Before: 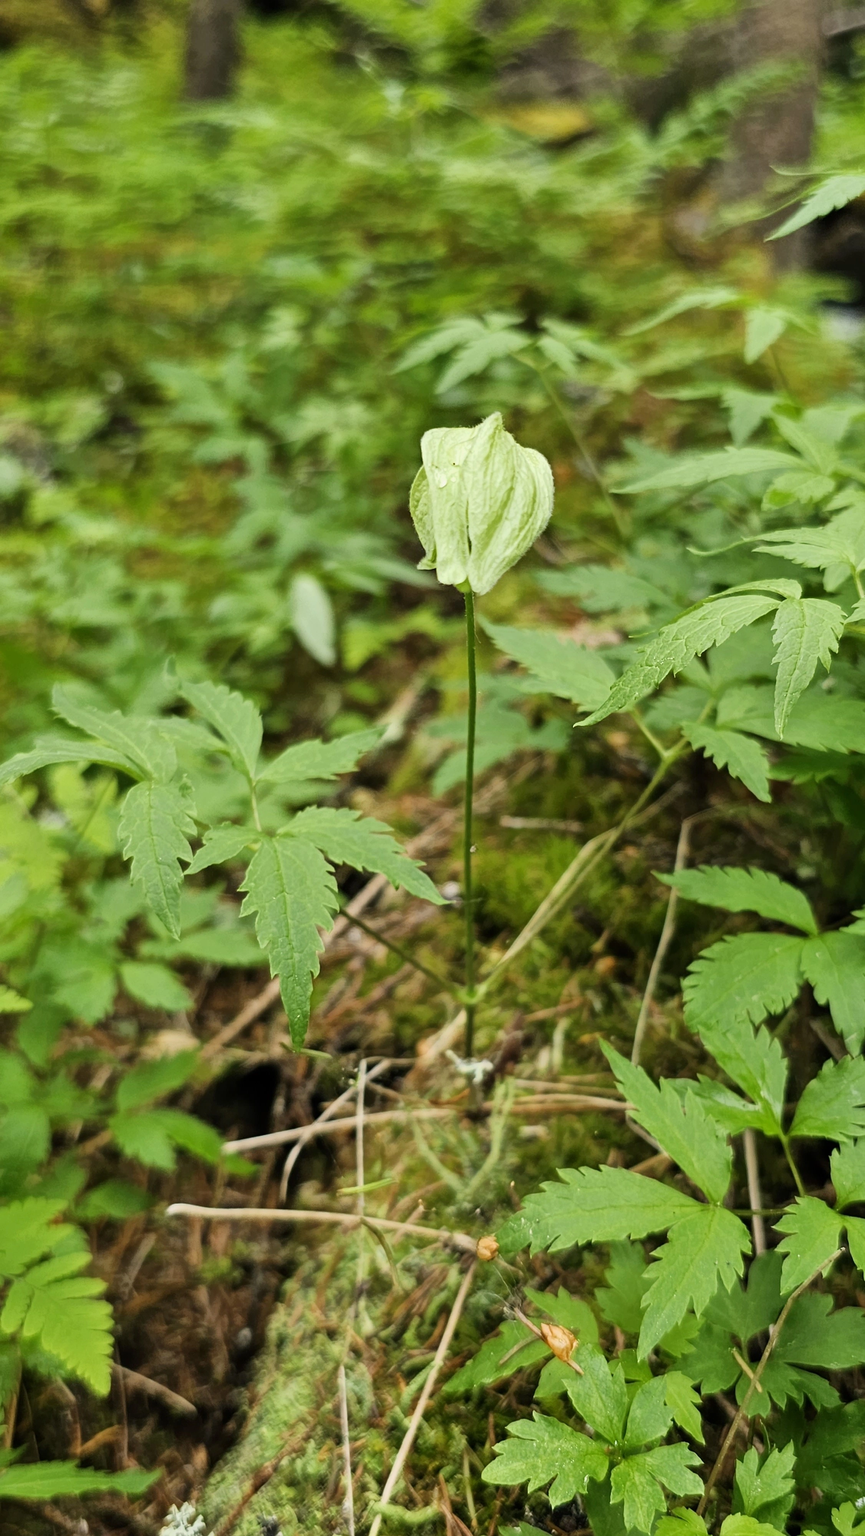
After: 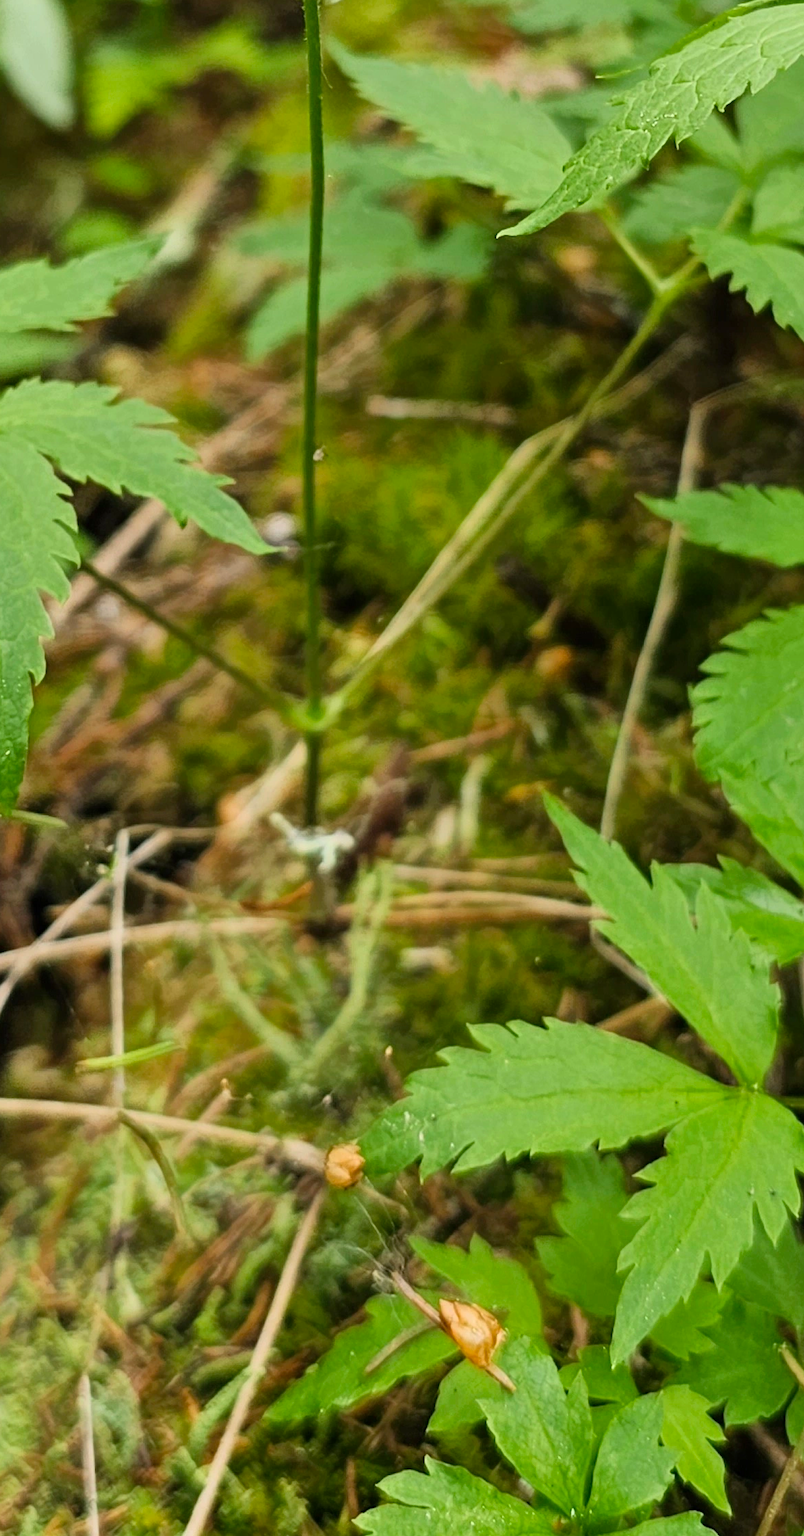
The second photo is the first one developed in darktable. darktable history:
crop: left 34.02%, top 38.665%, right 13.718%, bottom 5.181%
